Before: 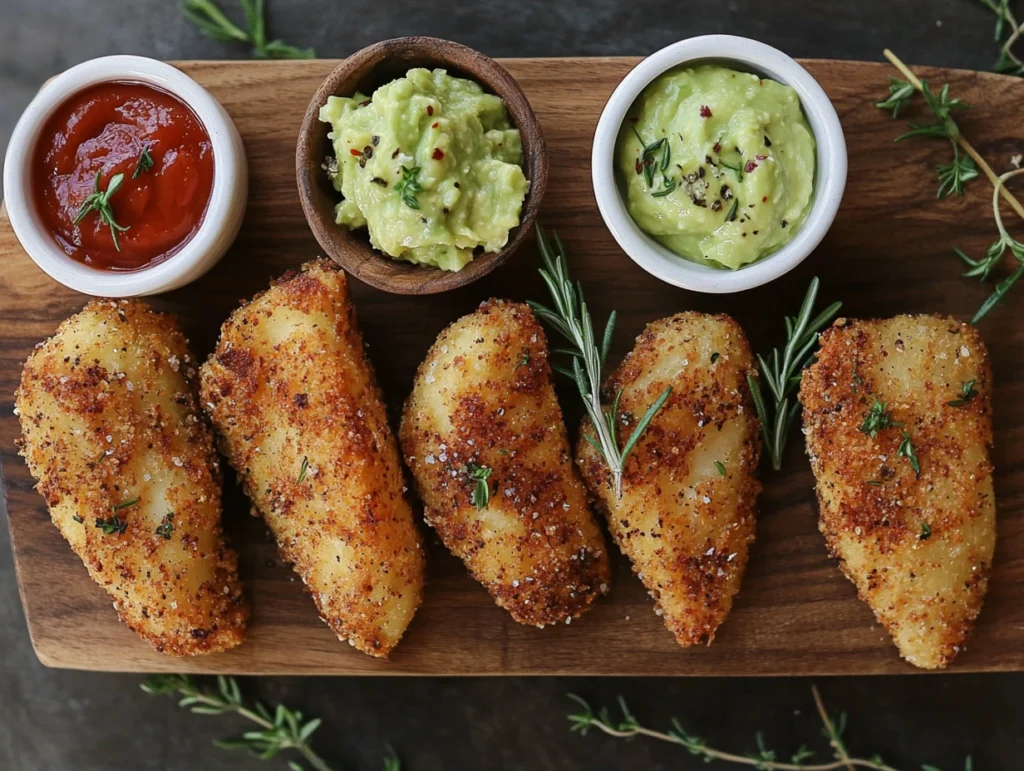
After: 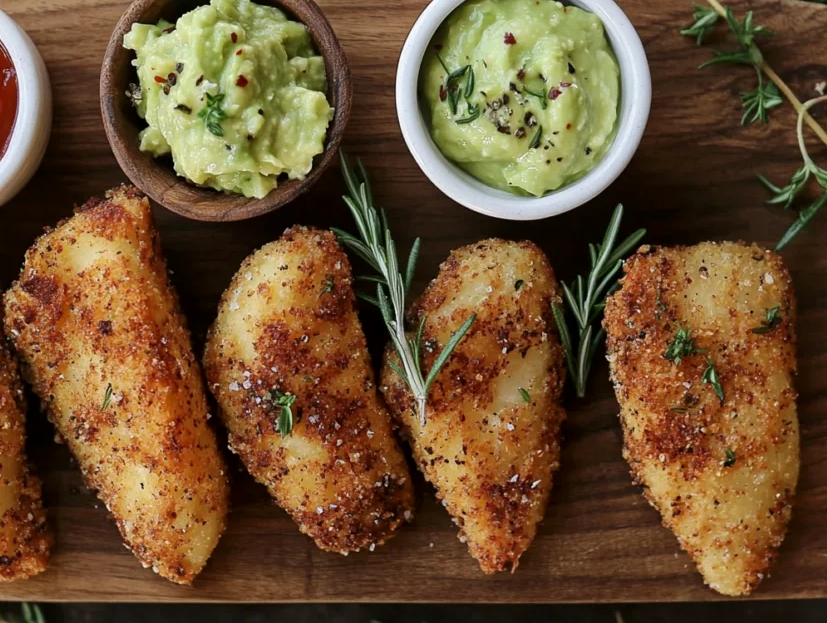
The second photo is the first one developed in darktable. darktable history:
local contrast: mode bilateral grid, contrast 20, coarseness 50, detail 130%, midtone range 0.2
crop: left 19.159%, top 9.58%, bottom 9.58%
